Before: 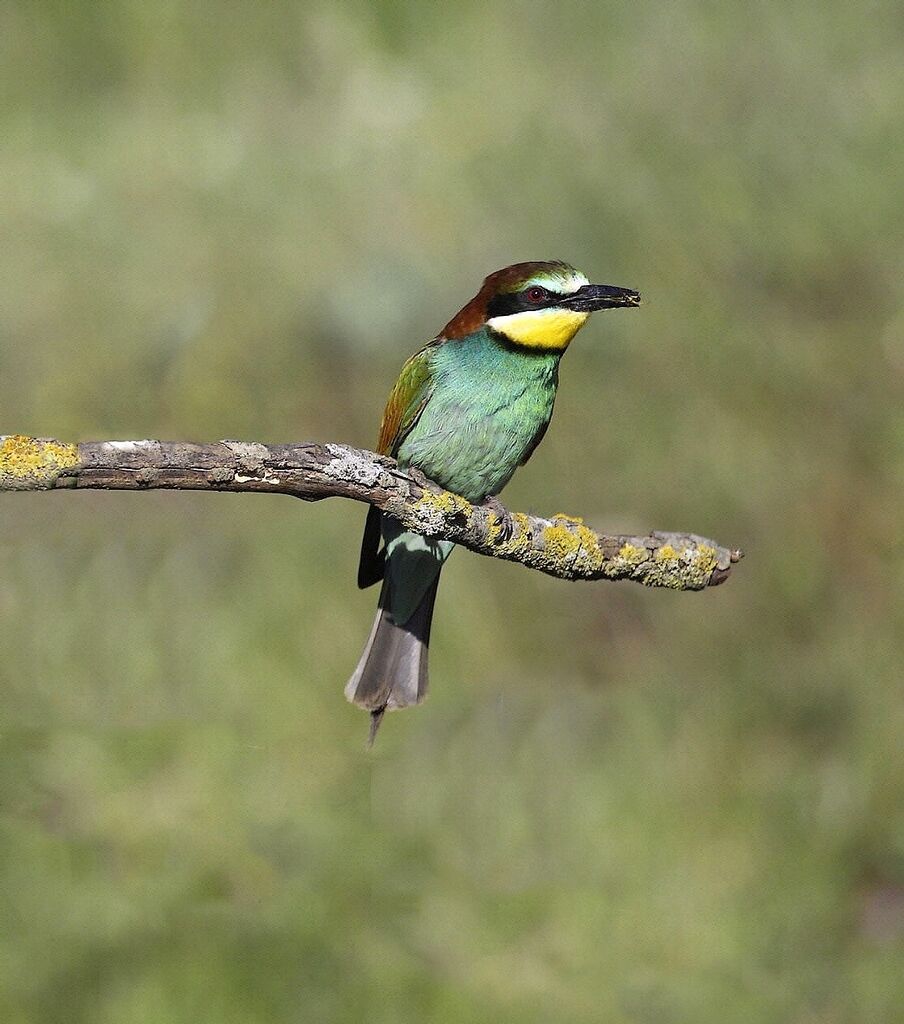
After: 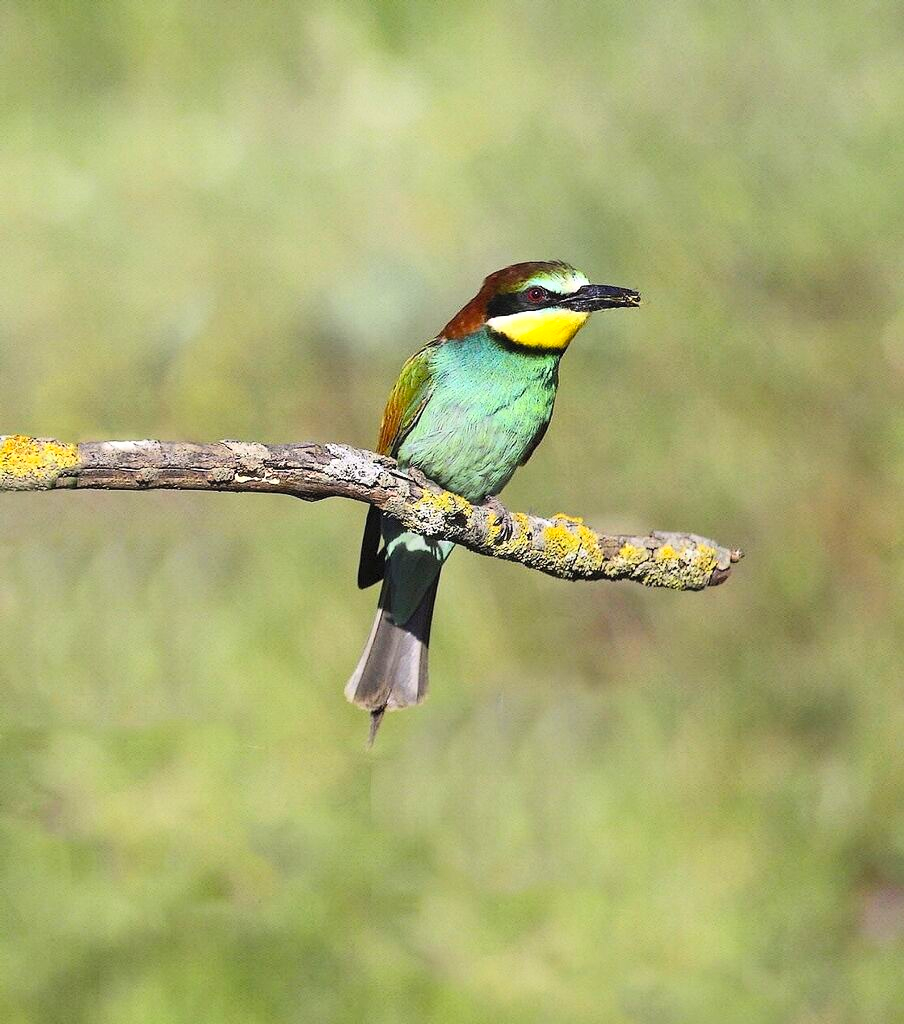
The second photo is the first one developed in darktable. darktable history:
contrast brightness saturation: contrast 0.239, brightness 0.258, saturation 0.379
